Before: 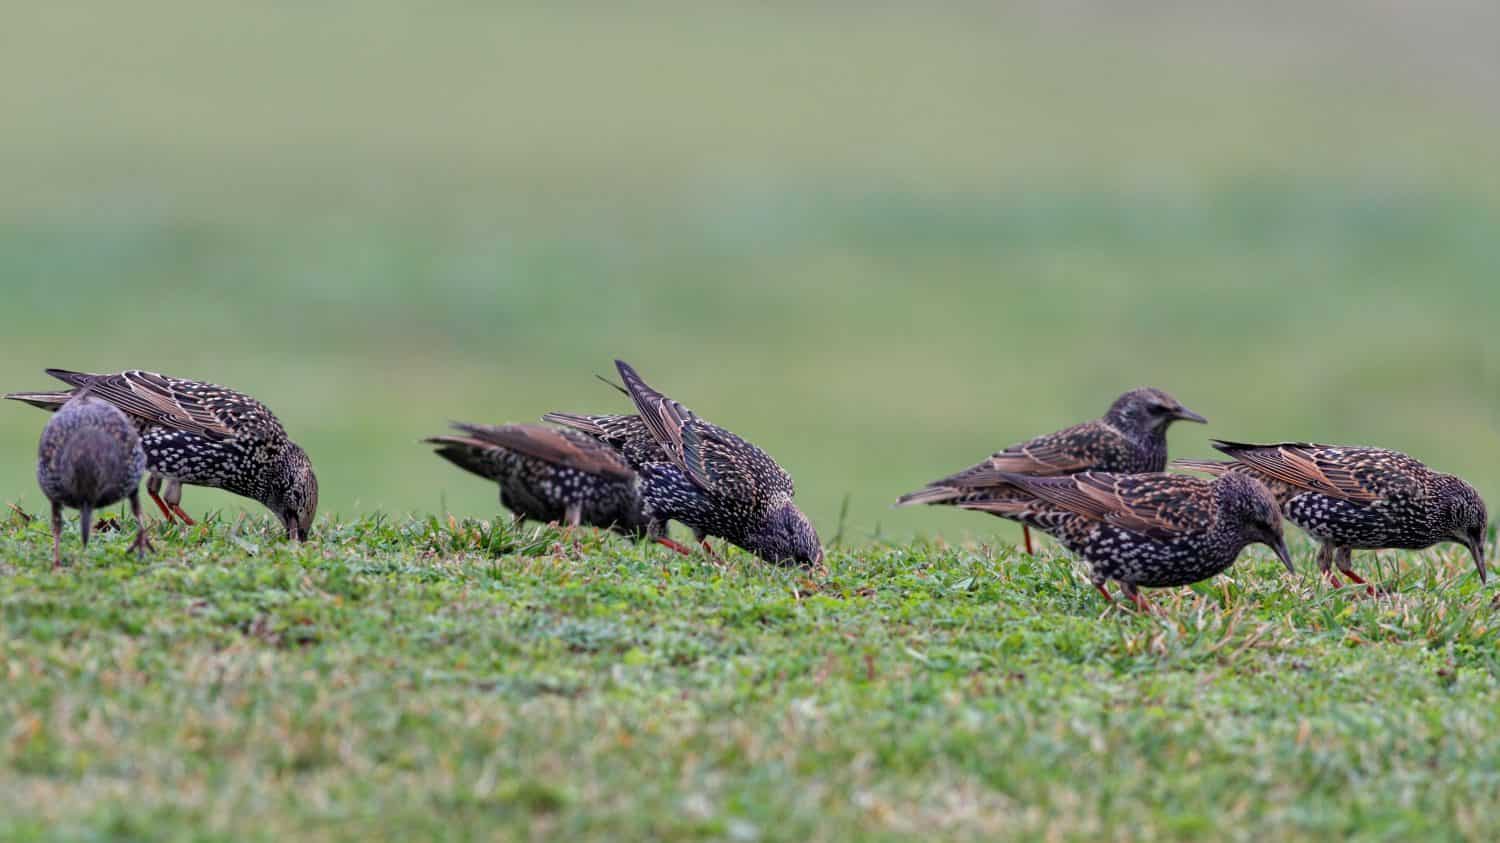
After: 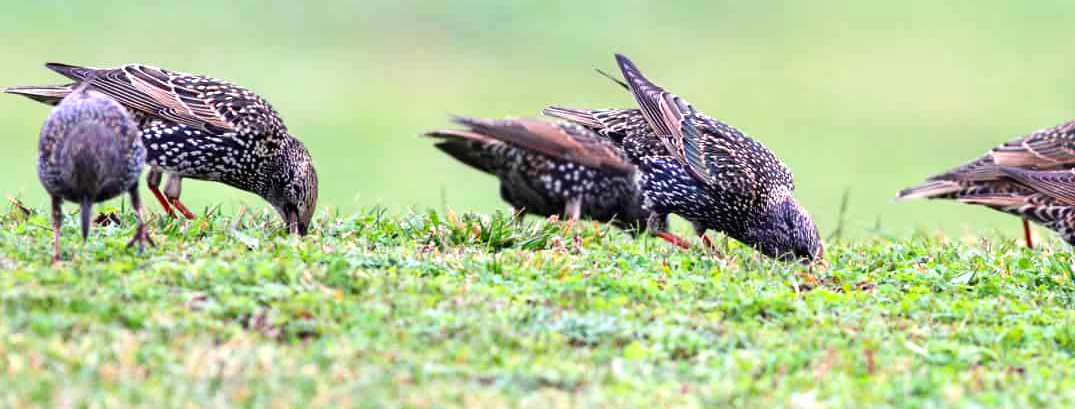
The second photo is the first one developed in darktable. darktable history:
contrast brightness saturation: contrast 0.146, brightness -0.013, saturation 0.102
crop: top 36.393%, right 28.328%, bottom 15.042%
exposure: black level correction 0, exposure 1.001 EV, compensate highlight preservation false
